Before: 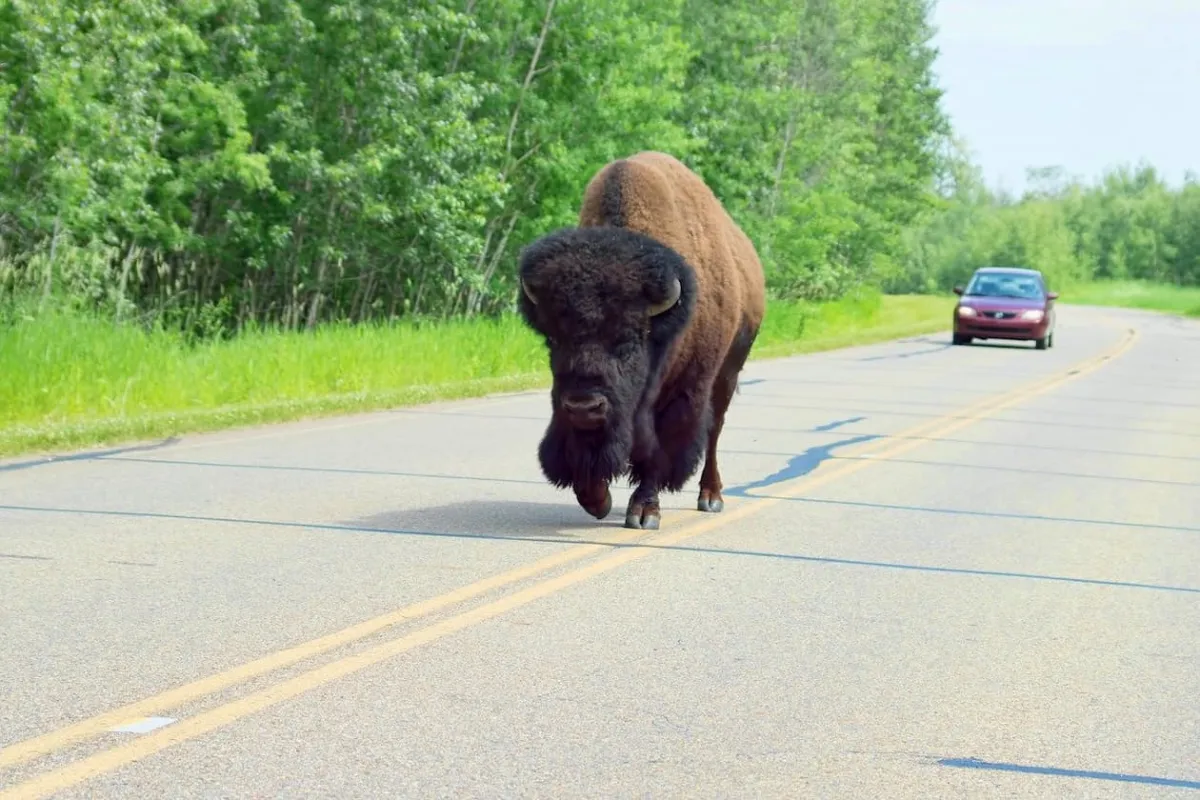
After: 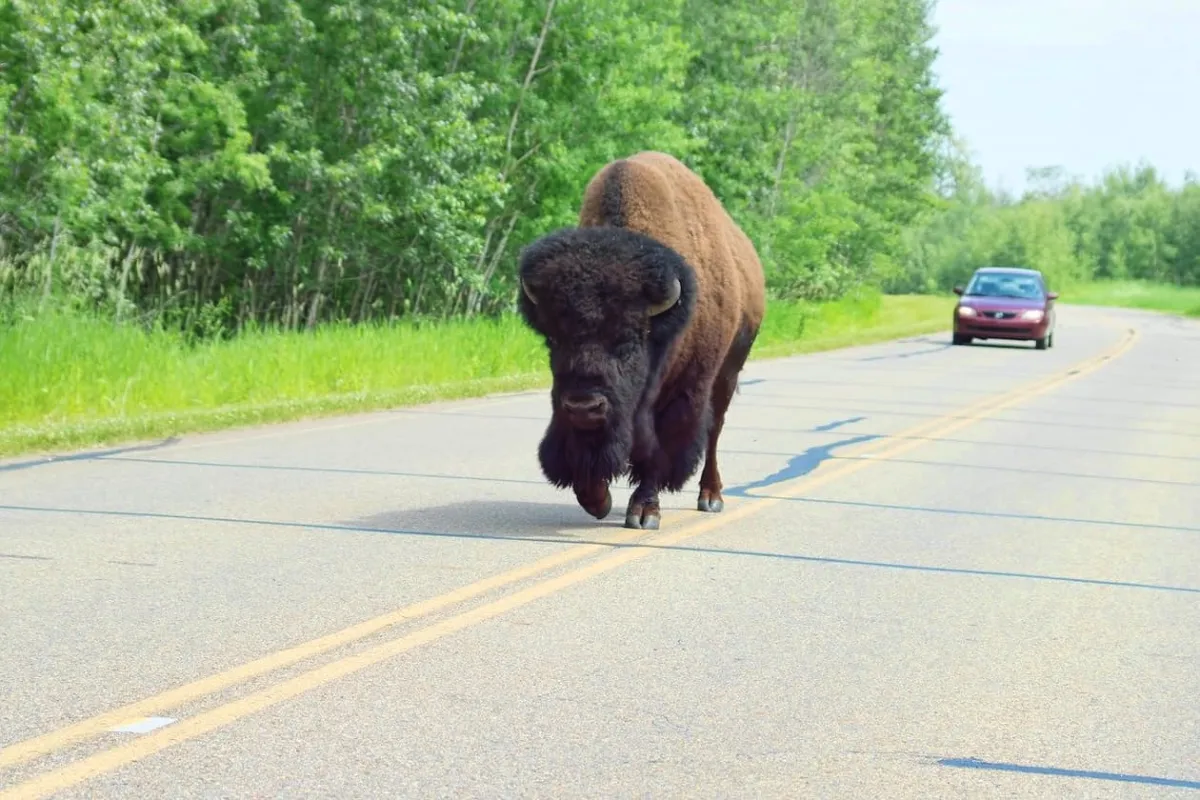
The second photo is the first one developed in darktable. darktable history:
exposure: black level correction -0.004, exposure 0.049 EV, compensate exposure bias true, compensate highlight preservation false
